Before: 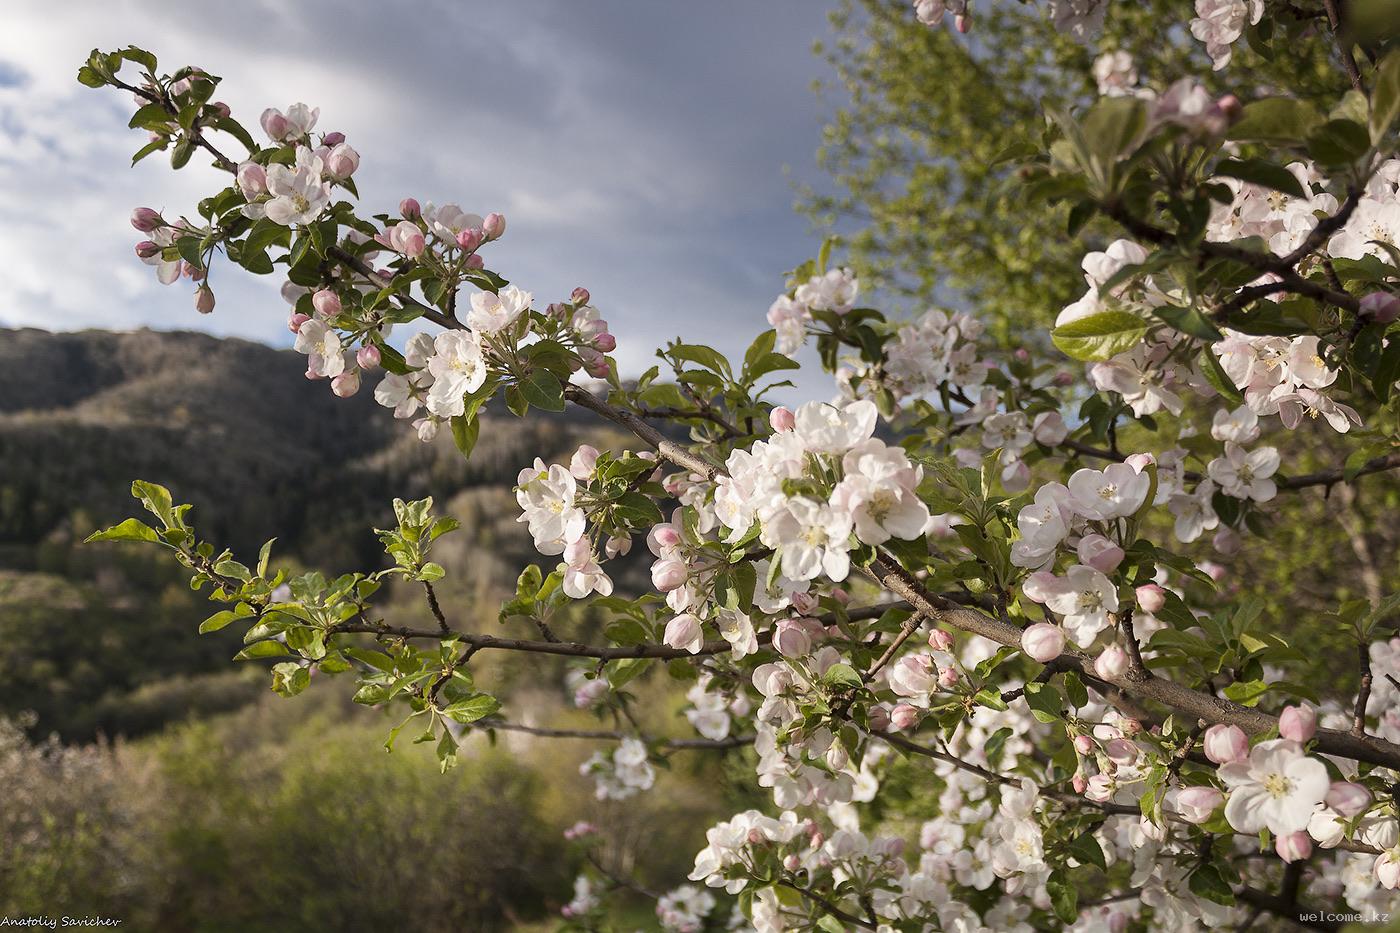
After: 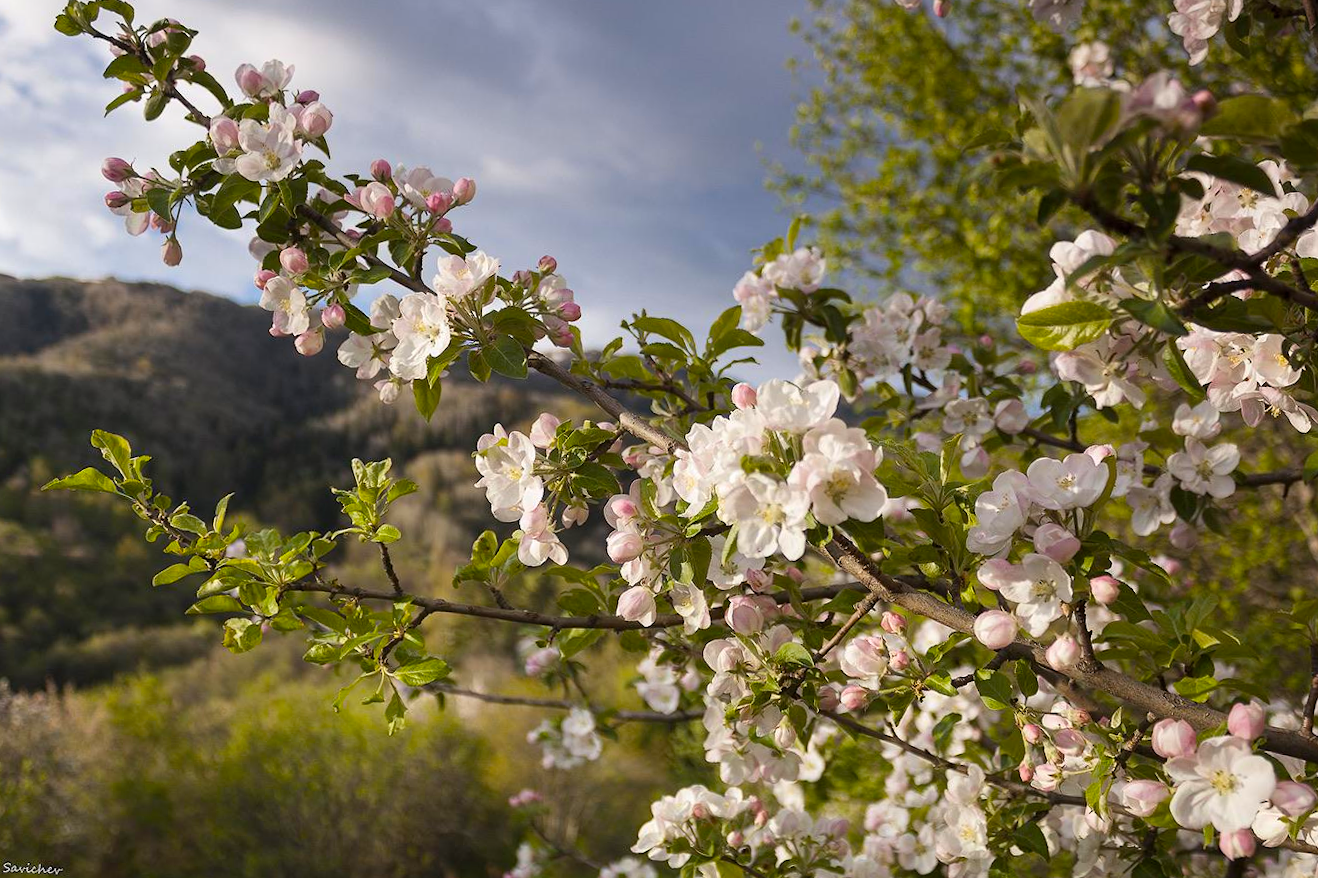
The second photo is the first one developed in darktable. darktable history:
color balance rgb: perceptual saturation grading › global saturation 25%, global vibrance 20%
crop and rotate: angle -2.38°
